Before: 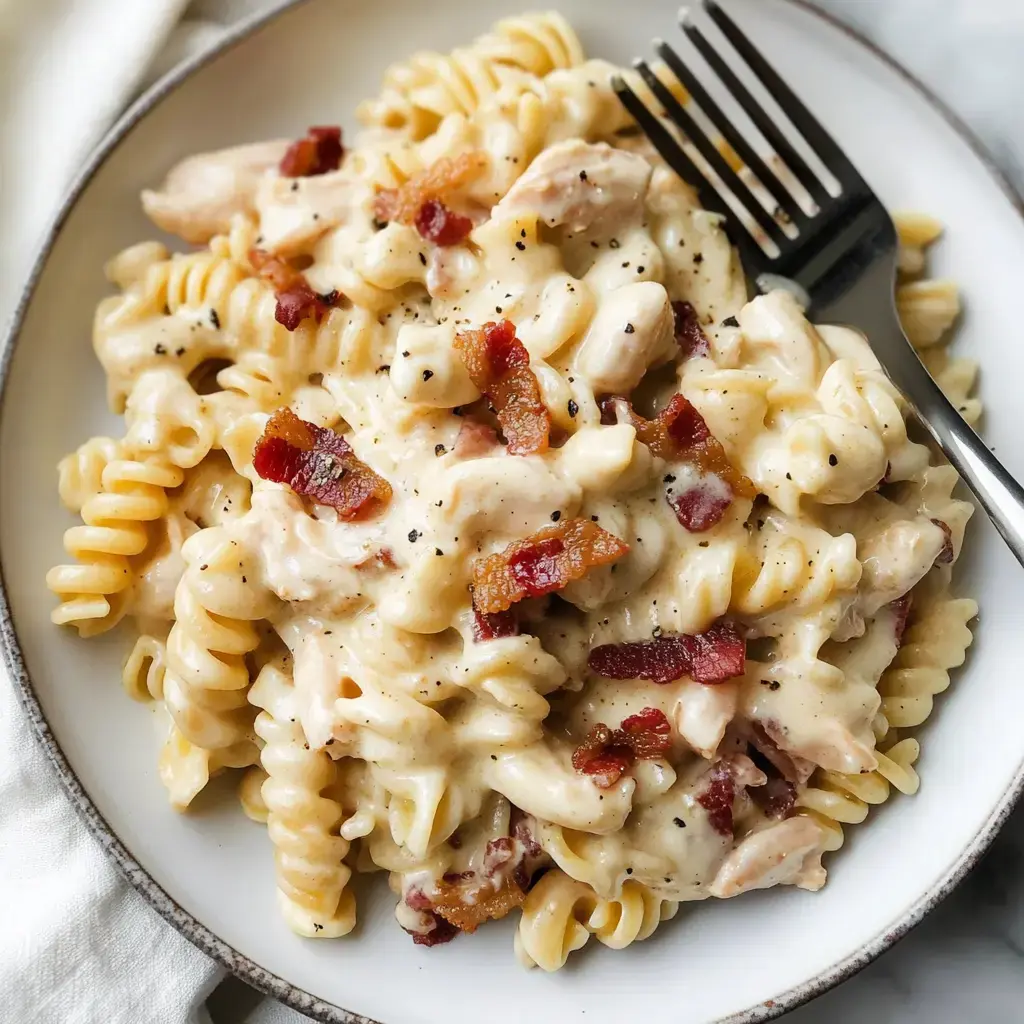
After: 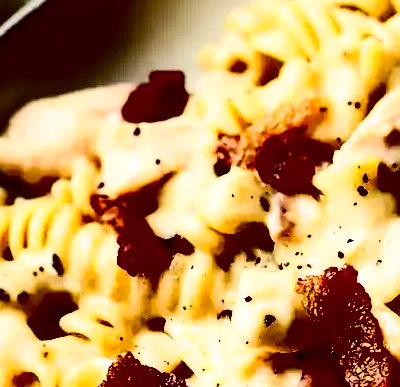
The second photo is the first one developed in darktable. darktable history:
contrast brightness saturation: contrast 0.753, brightness -0.98, saturation 0.994
crop: left 15.512%, top 5.423%, right 44.326%, bottom 56.757%
color balance rgb: perceptual saturation grading › global saturation 24.648%, perceptual saturation grading › highlights -50.93%, perceptual saturation grading › mid-tones 19.493%, perceptual saturation grading › shadows 61.94%, perceptual brilliance grading › highlights 3.609%, perceptual brilliance grading › mid-tones -18.952%, perceptual brilliance grading › shadows -41.226%, global vibrance 20%
exposure: black level correction -0.028, compensate highlight preservation false
